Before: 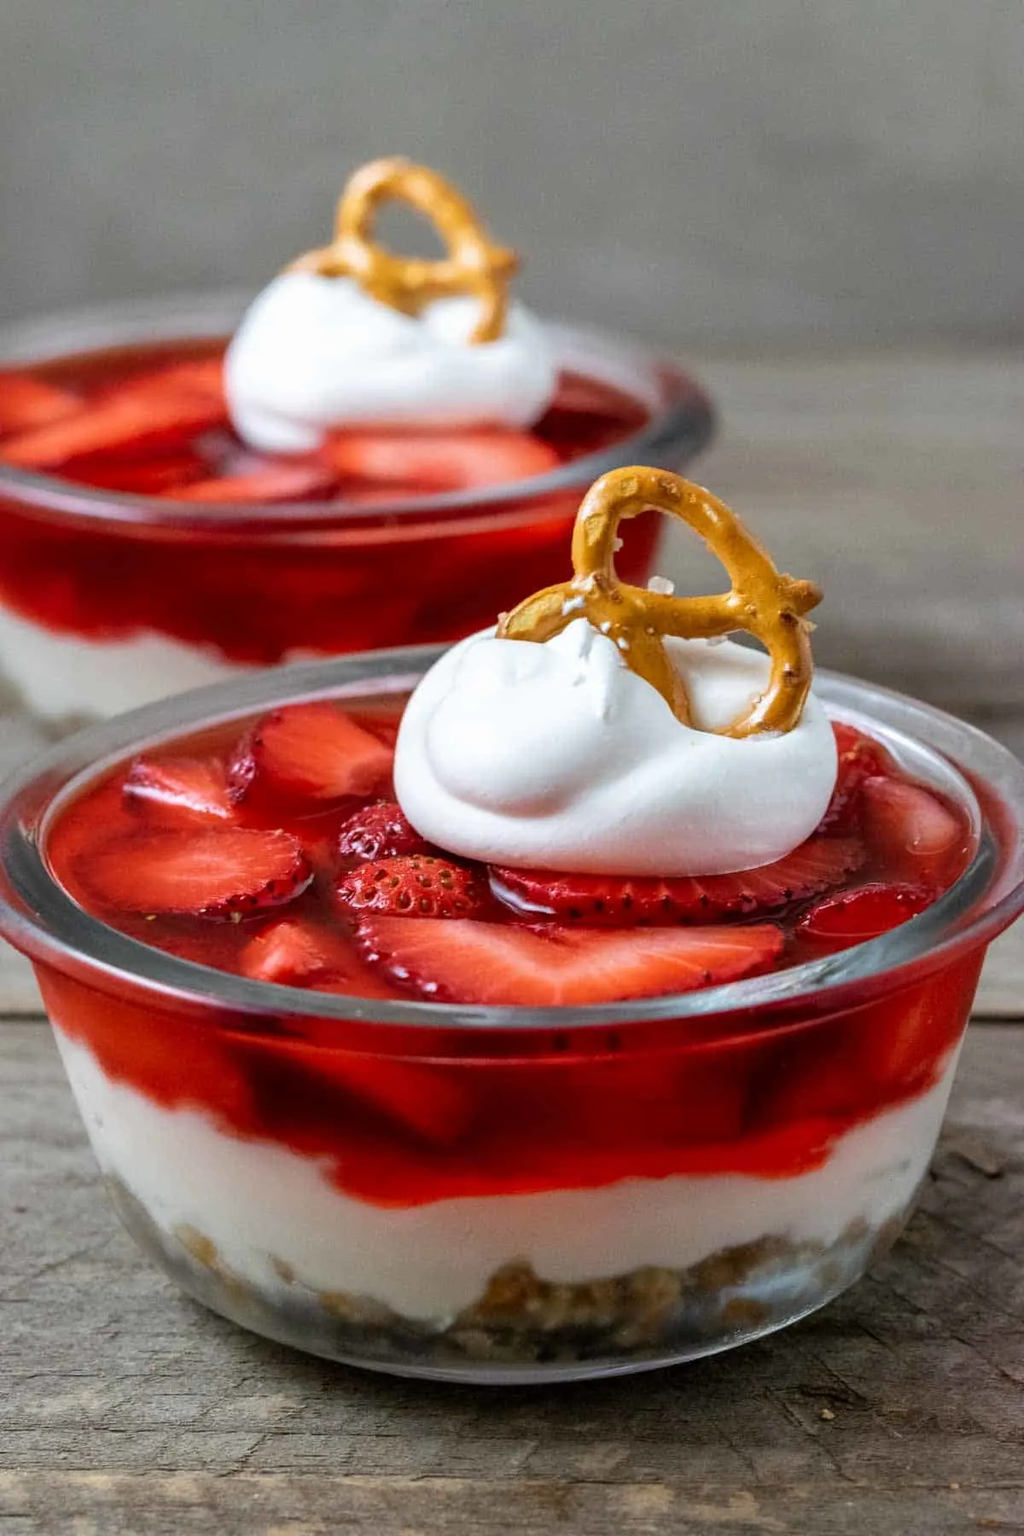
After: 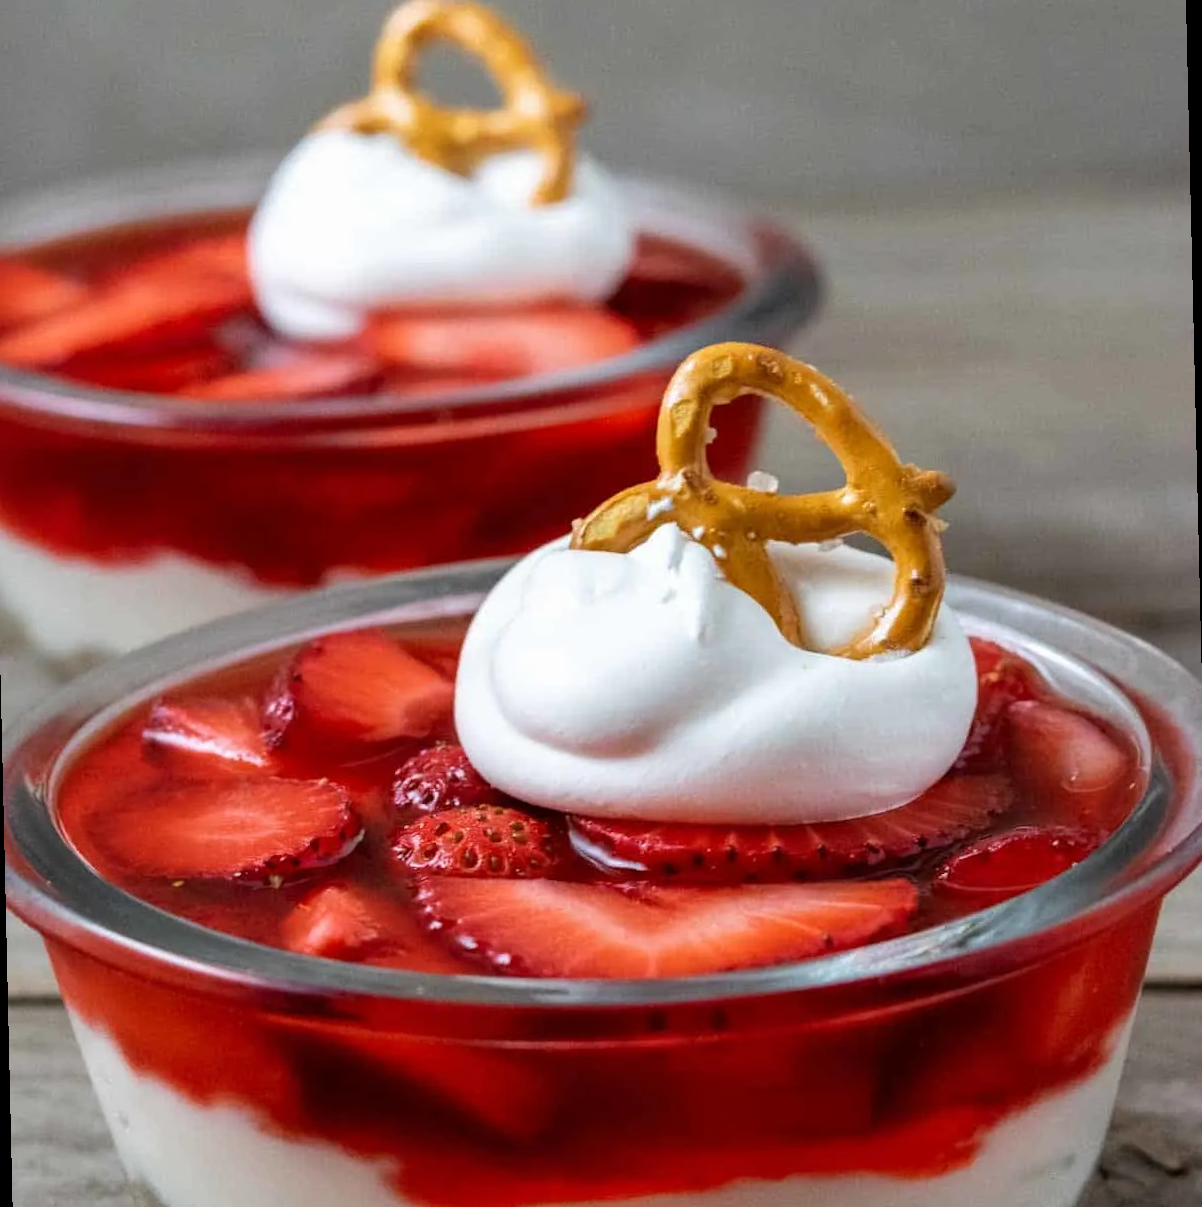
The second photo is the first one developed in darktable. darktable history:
crop and rotate: top 8.293%, bottom 20.996%
rotate and perspective: rotation -1.32°, lens shift (horizontal) -0.031, crop left 0.015, crop right 0.985, crop top 0.047, crop bottom 0.982
rgb levels: preserve colors max RGB
